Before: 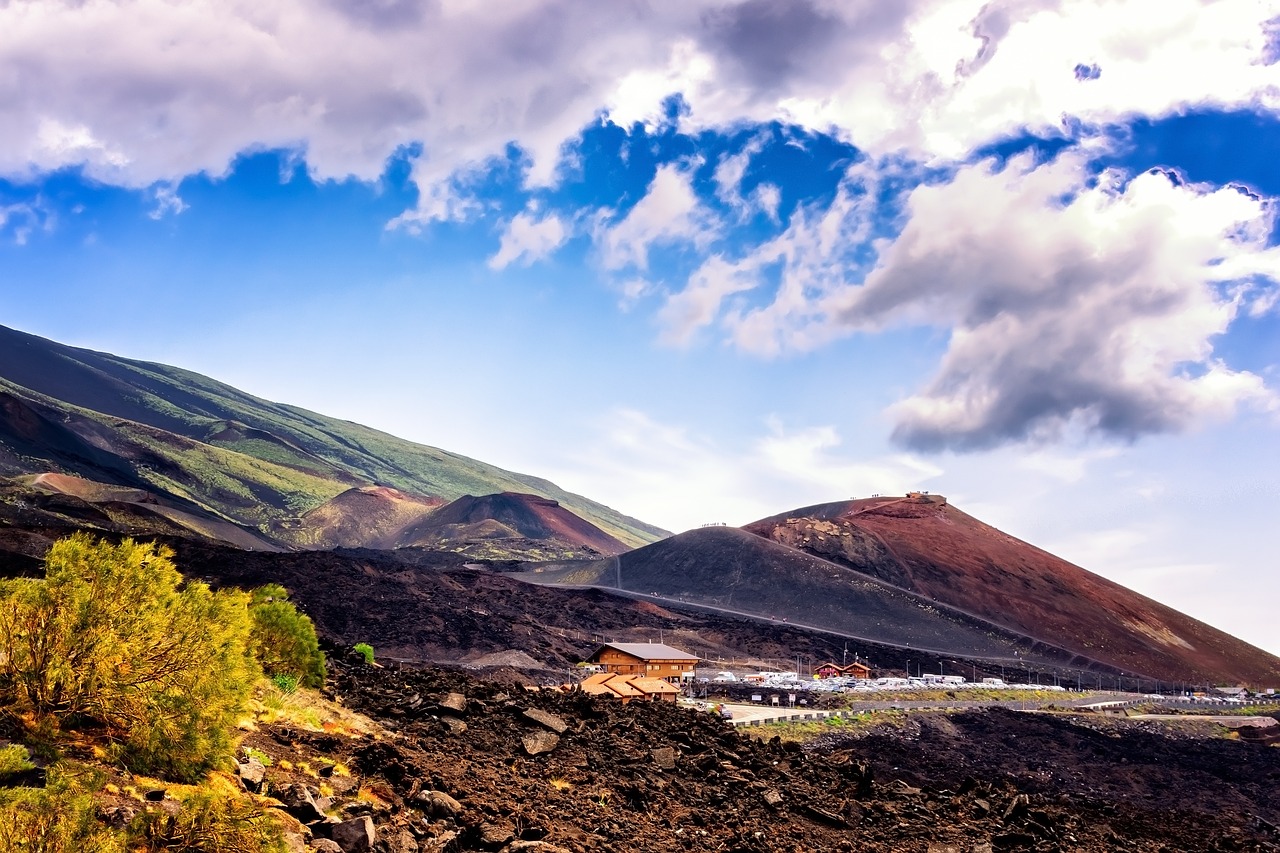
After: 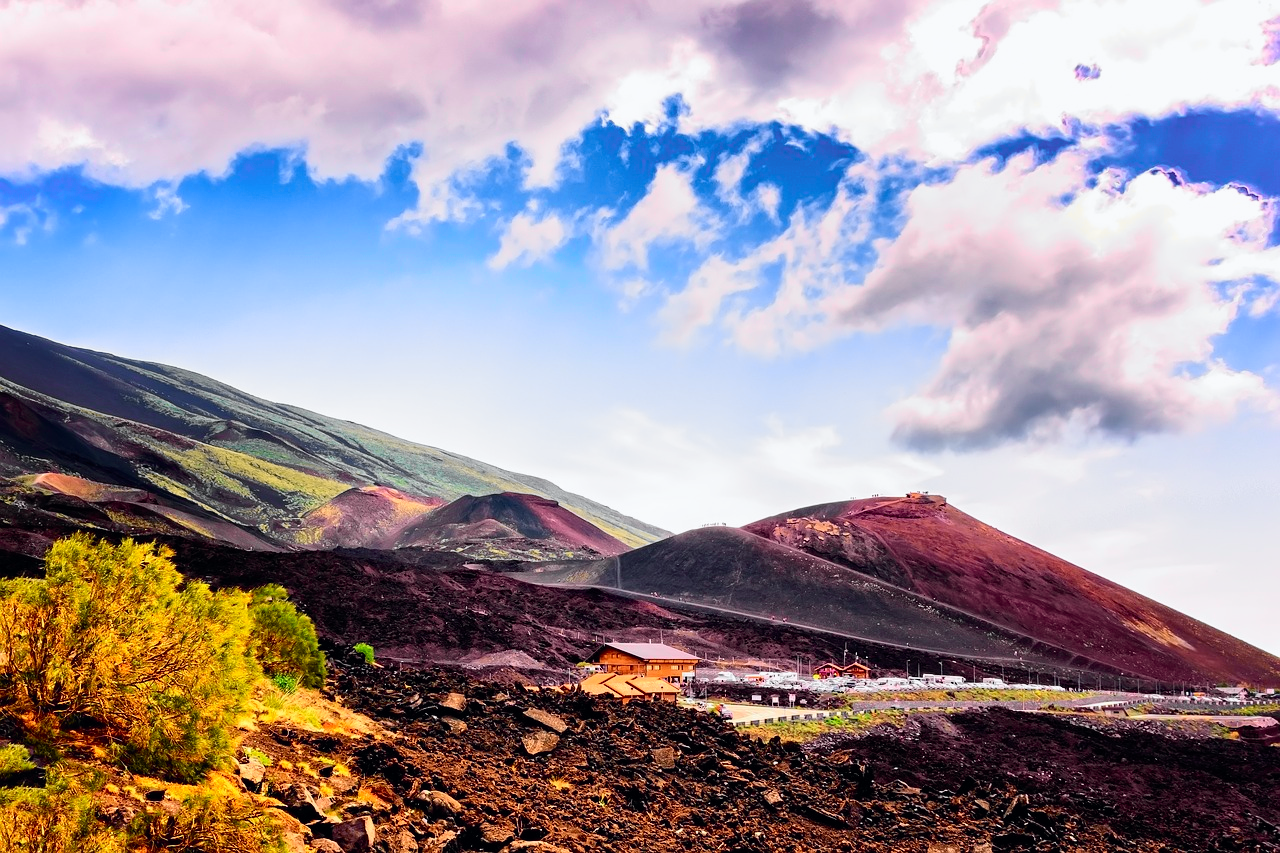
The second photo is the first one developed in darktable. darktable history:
tone curve: curves: ch0 [(0, 0) (0.071, 0.047) (0.266, 0.26) (0.491, 0.552) (0.753, 0.818) (1, 0.983)]; ch1 [(0, 0) (0.346, 0.307) (0.408, 0.369) (0.463, 0.443) (0.482, 0.493) (0.502, 0.5) (0.517, 0.518) (0.546, 0.587) (0.588, 0.643) (0.651, 0.709) (1, 1)]; ch2 [(0, 0) (0.346, 0.34) (0.434, 0.46) (0.485, 0.494) (0.5, 0.494) (0.517, 0.503) (0.535, 0.545) (0.583, 0.634) (0.625, 0.686) (1, 1)], color space Lab, independent channels, preserve colors none
